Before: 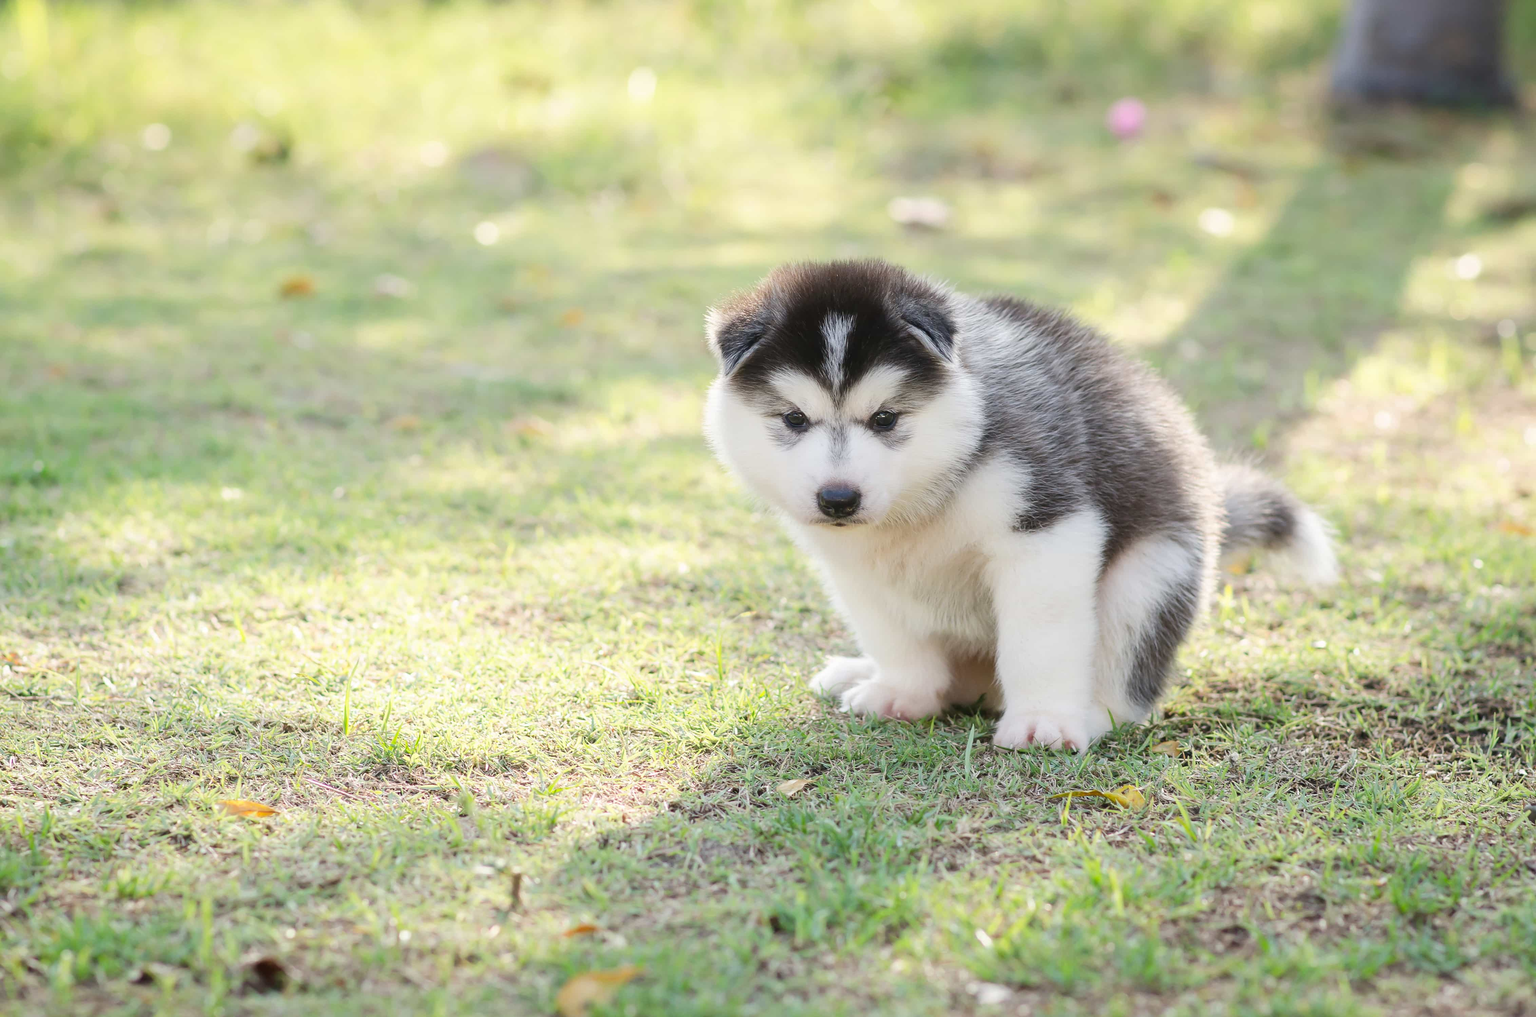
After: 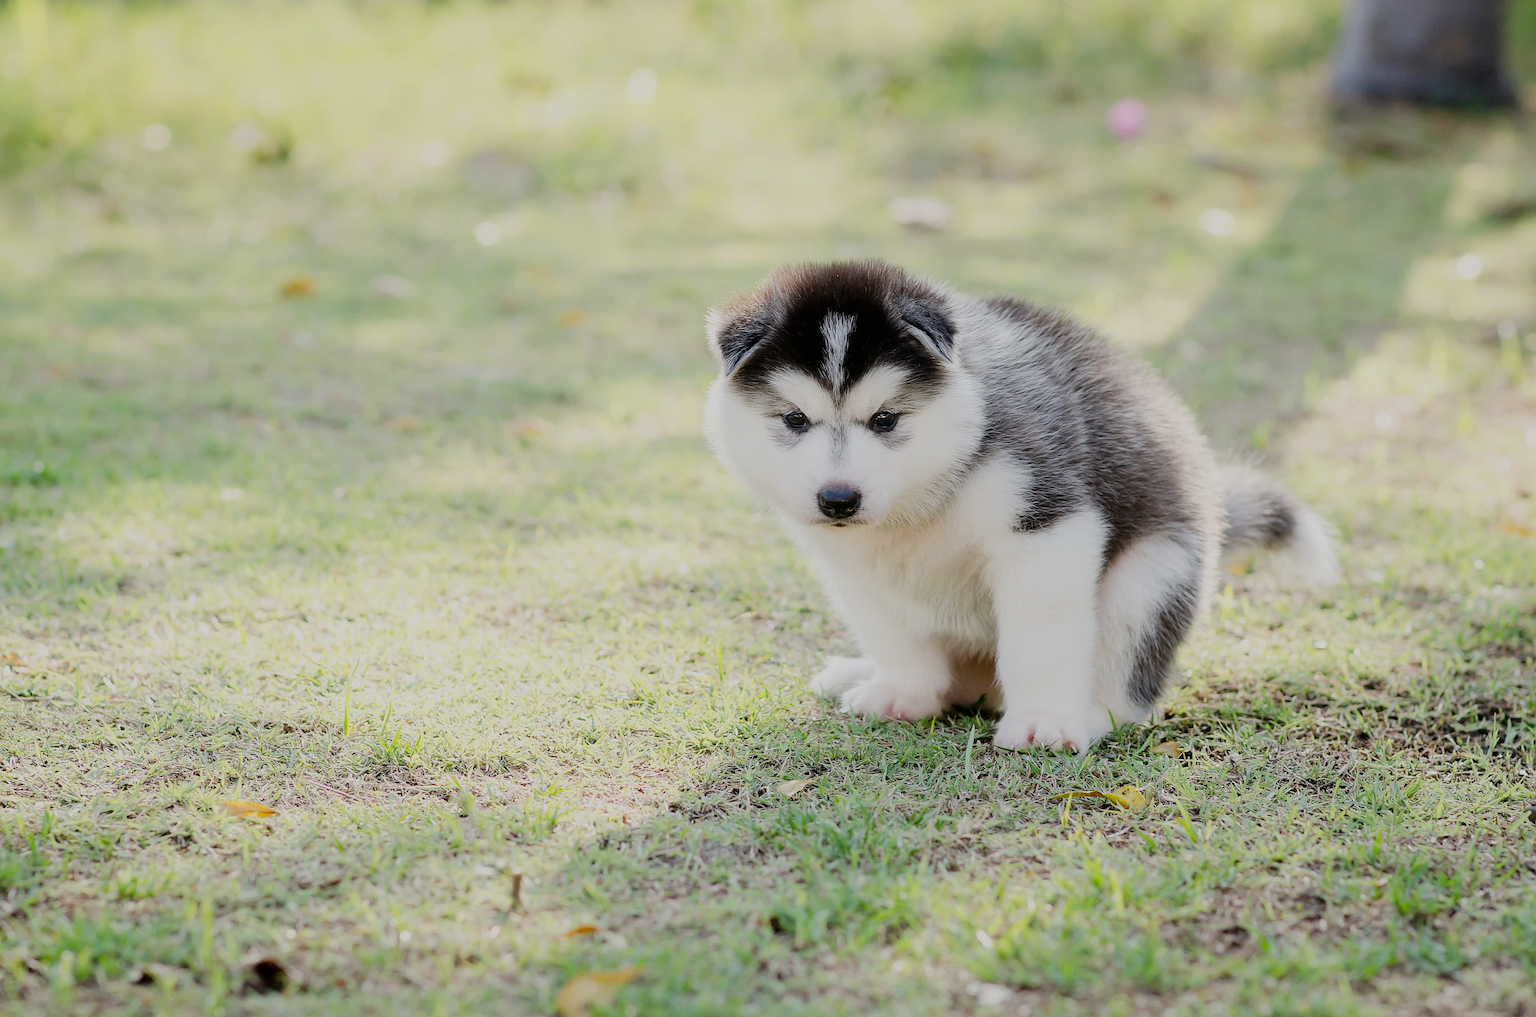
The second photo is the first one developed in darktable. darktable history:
sharpen: on, module defaults
tone curve: curves: ch0 [(0, 0) (0.541, 0.628) (0.906, 0.997)]
filmic rgb: middle gray luminance 30%, black relative exposure -9 EV, white relative exposure 7 EV, threshold 6 EV, target black luminance 0%, hardness 2.94, latitude 2.04%, contrast 0.963, highlights saturation mix 5%, shadows ↔ highlights balance 12.16%, add noise in highlights 0, preserve chrominance no, color science v3 (2019), use custom middle-gray values true, iterations of high-quality reconstruction 0, contrast in highlights soft, enable highlight reconstruction true
